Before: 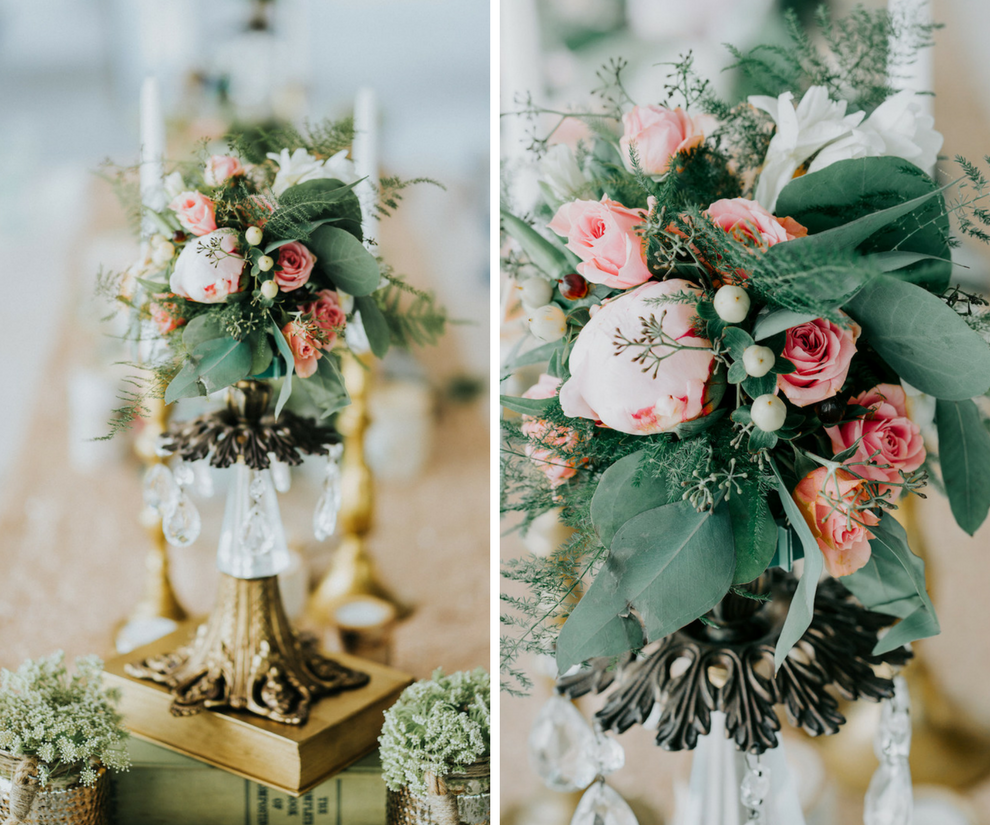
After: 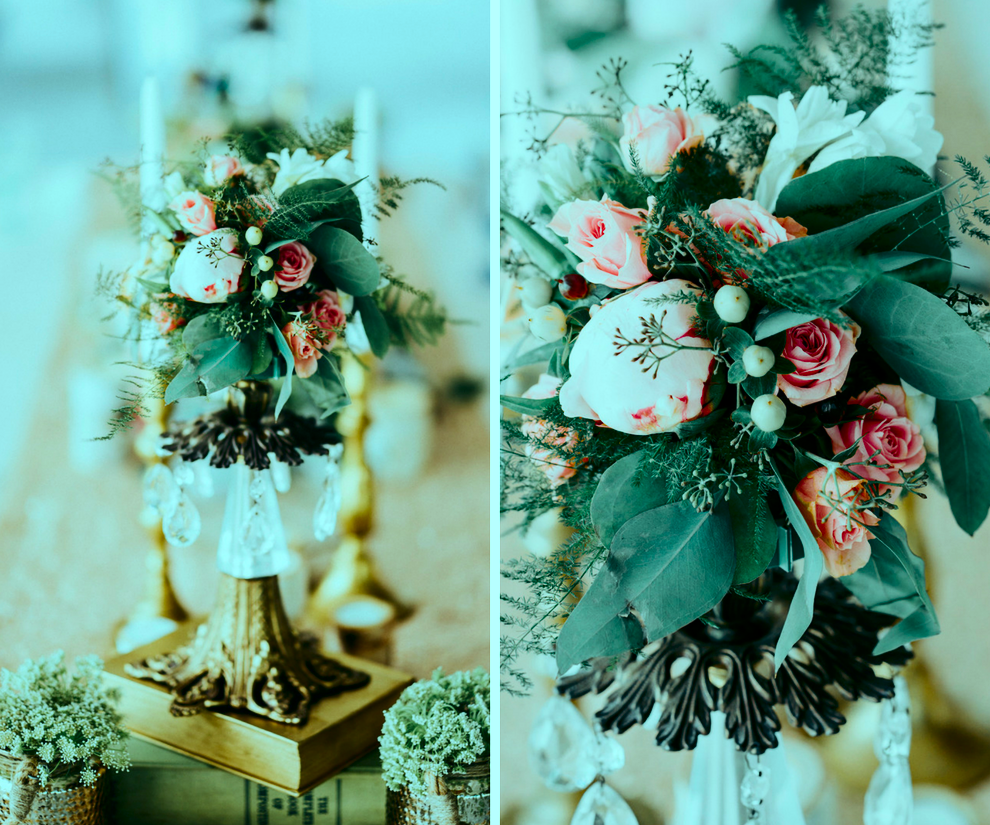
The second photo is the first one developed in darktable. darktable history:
color balance rgb: shadows lift › chroma 7.23%, shadows lift › hue 246.48°, highlights gain › chroma 5.38%, highlights gain › hue 196.93°, white fulcrum 1 EV
contrast brightness saturation: contrast 0.21, brightness -0.11, saturation 0.21
